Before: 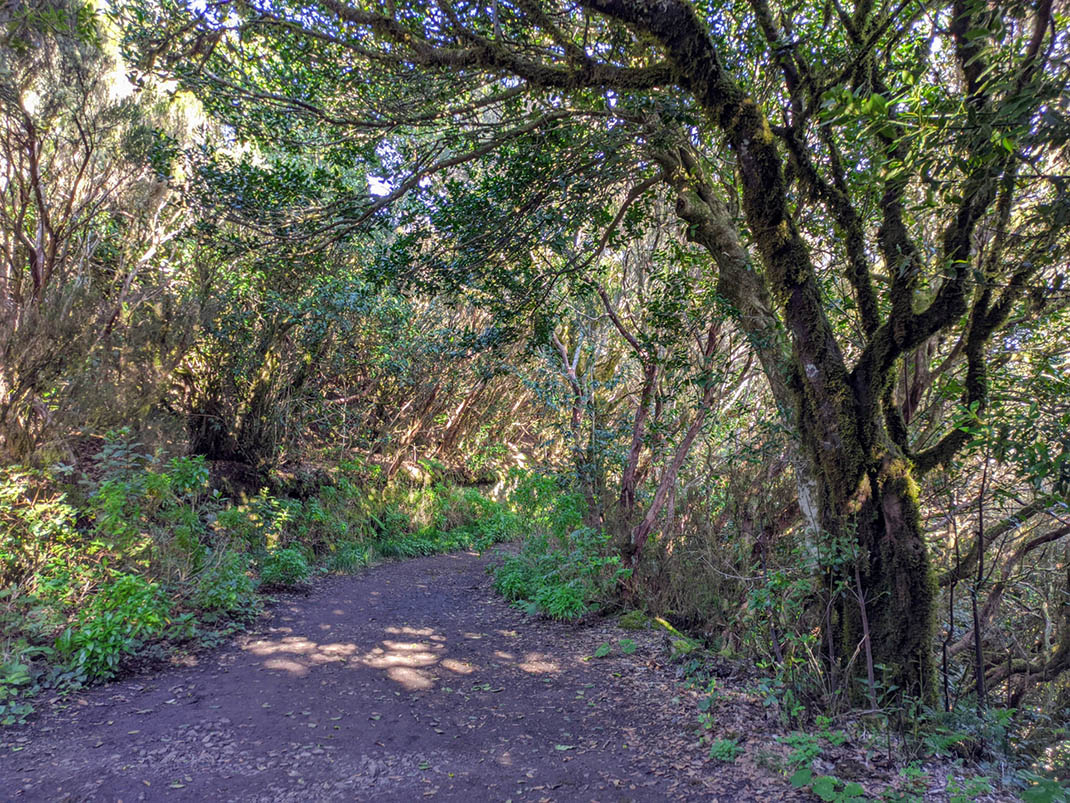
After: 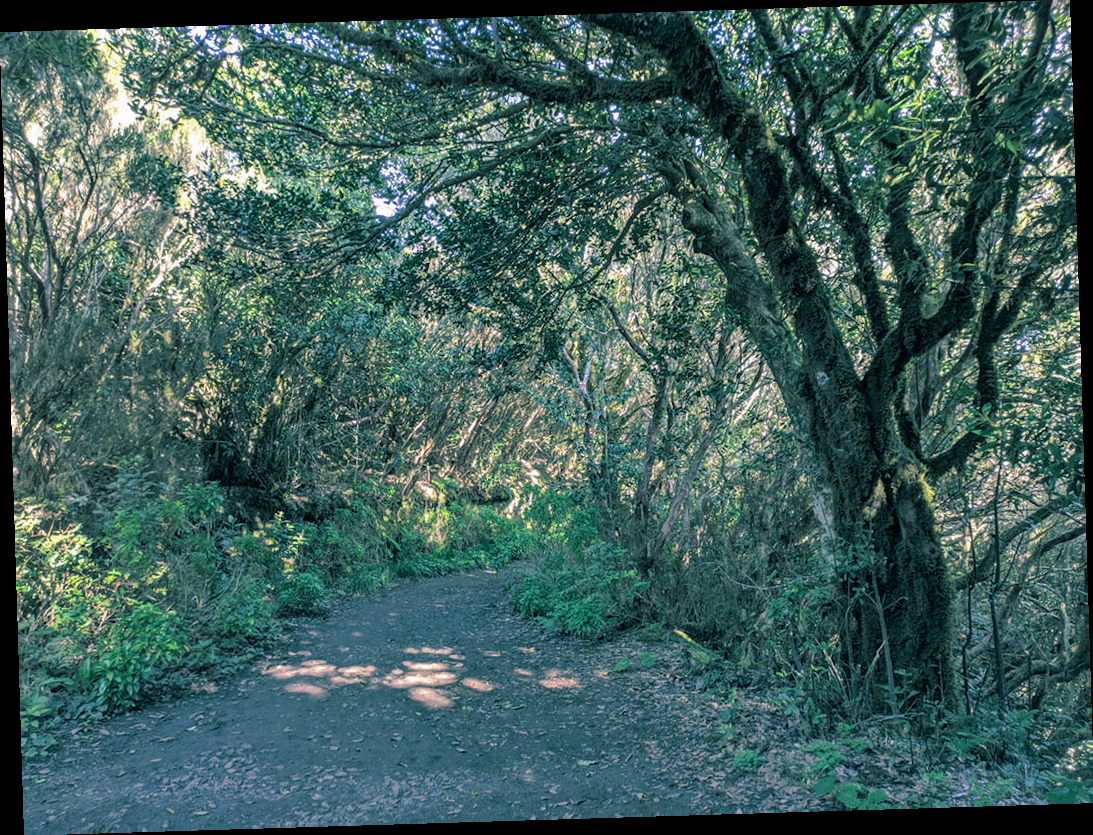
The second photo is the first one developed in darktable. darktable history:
split-toning: shadows › hue 186.43°, highlights › hue 49.29°, compress 30.29%
rotate and perspective: rotation -1.75°, automatic cropping off
